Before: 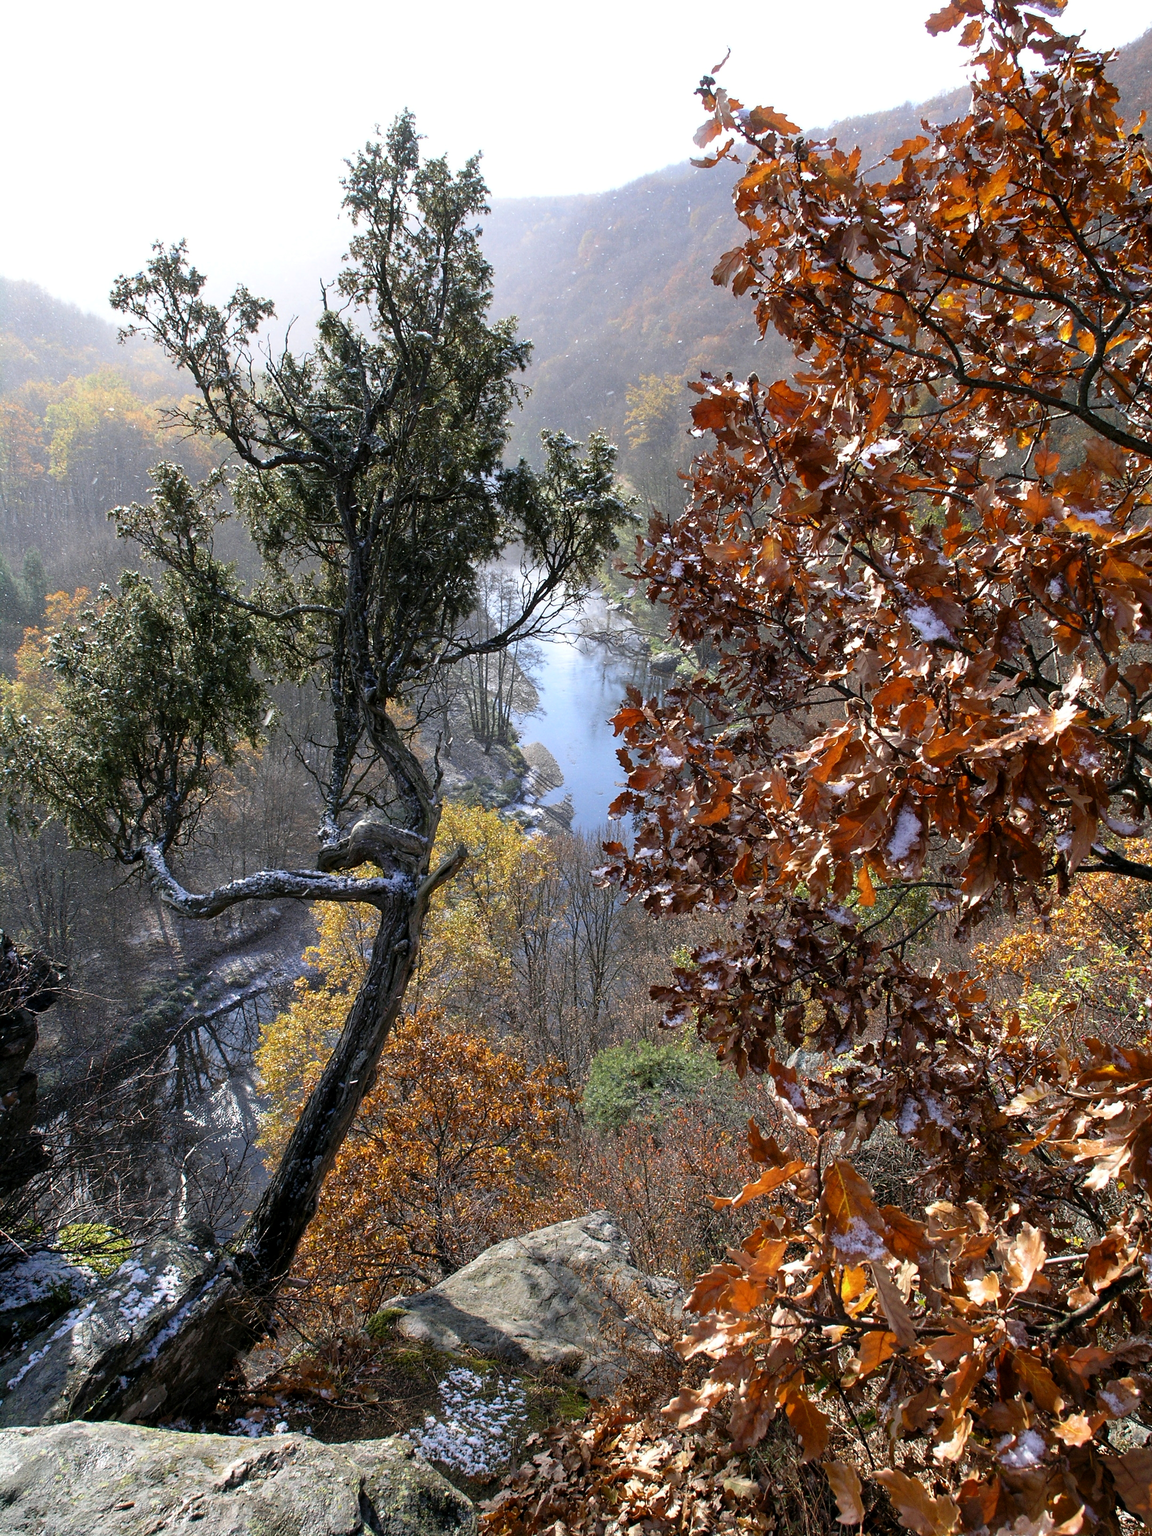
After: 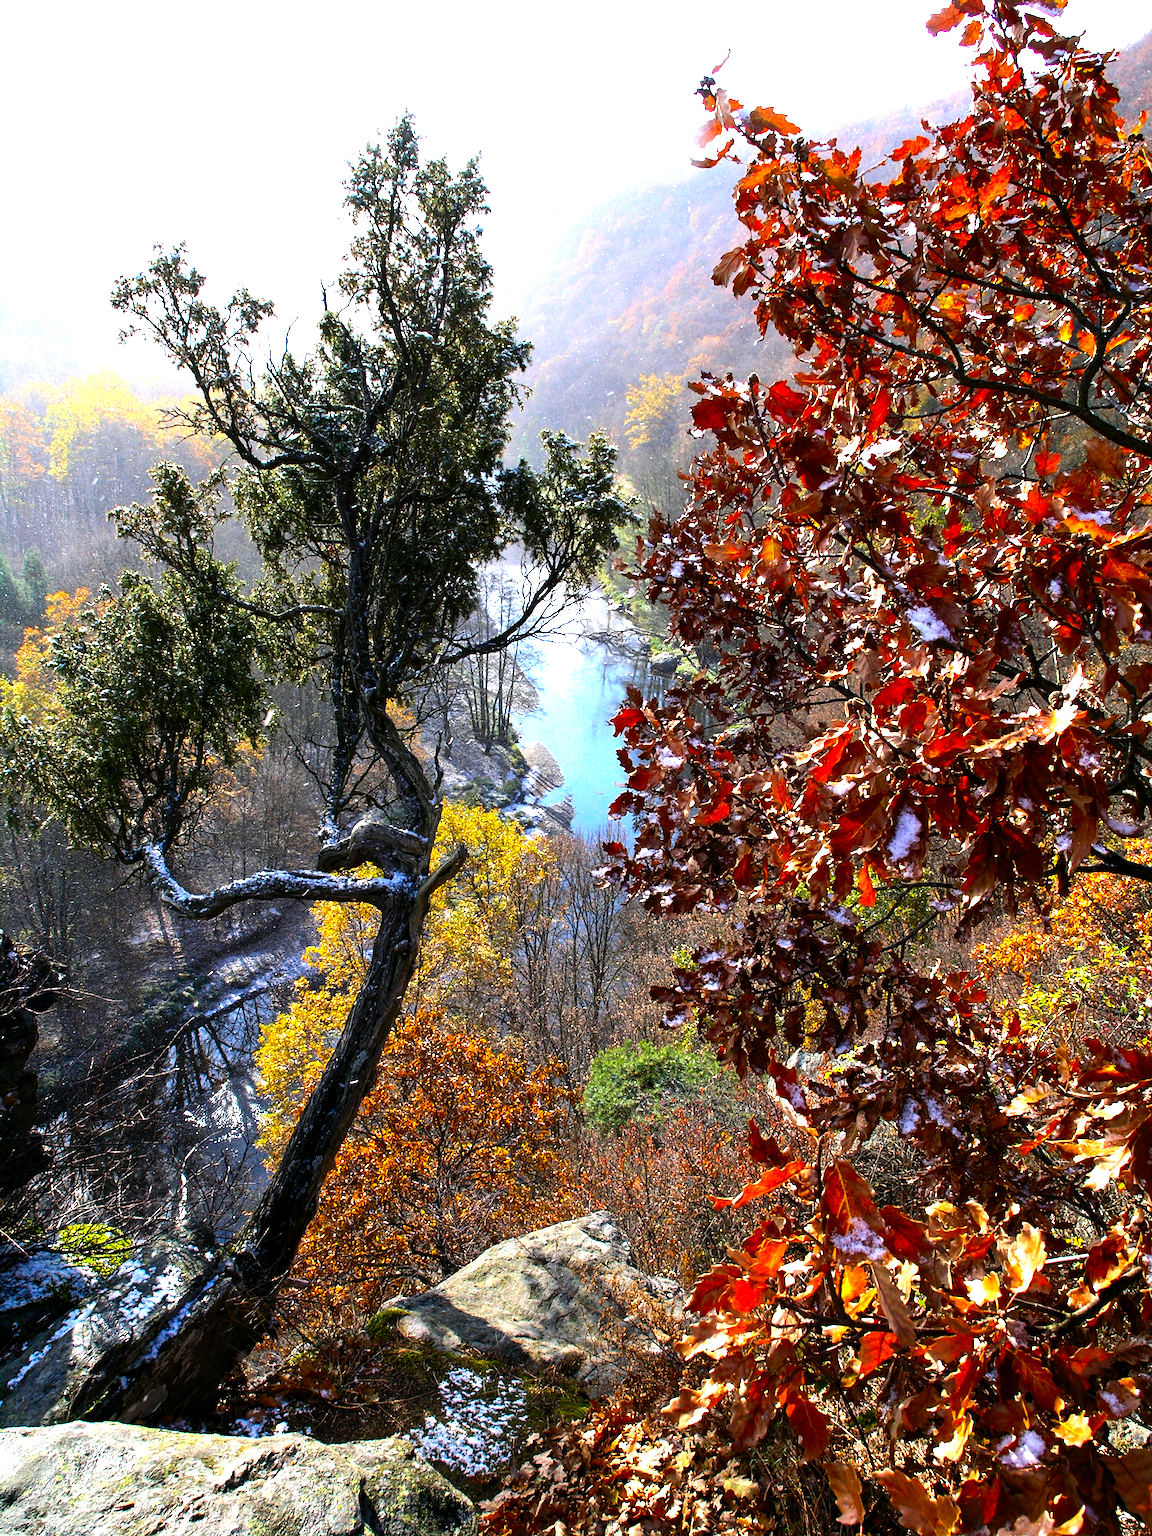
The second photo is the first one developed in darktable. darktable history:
tone equalizer: -8 EV -1.08 EV, -7 EV -1.01 EV, -6 EV -0.867 EV, -5 EV -0.578 EV, -3 EV 0.578 EV, -2 EV 0.867 EV, -1 EV 1.01 EV, +0 EV 1.08 EV, edges refinement/feathering 500, mask exposure compensation -1.57 EV, preserve details no
color correction: saturation 1.8
